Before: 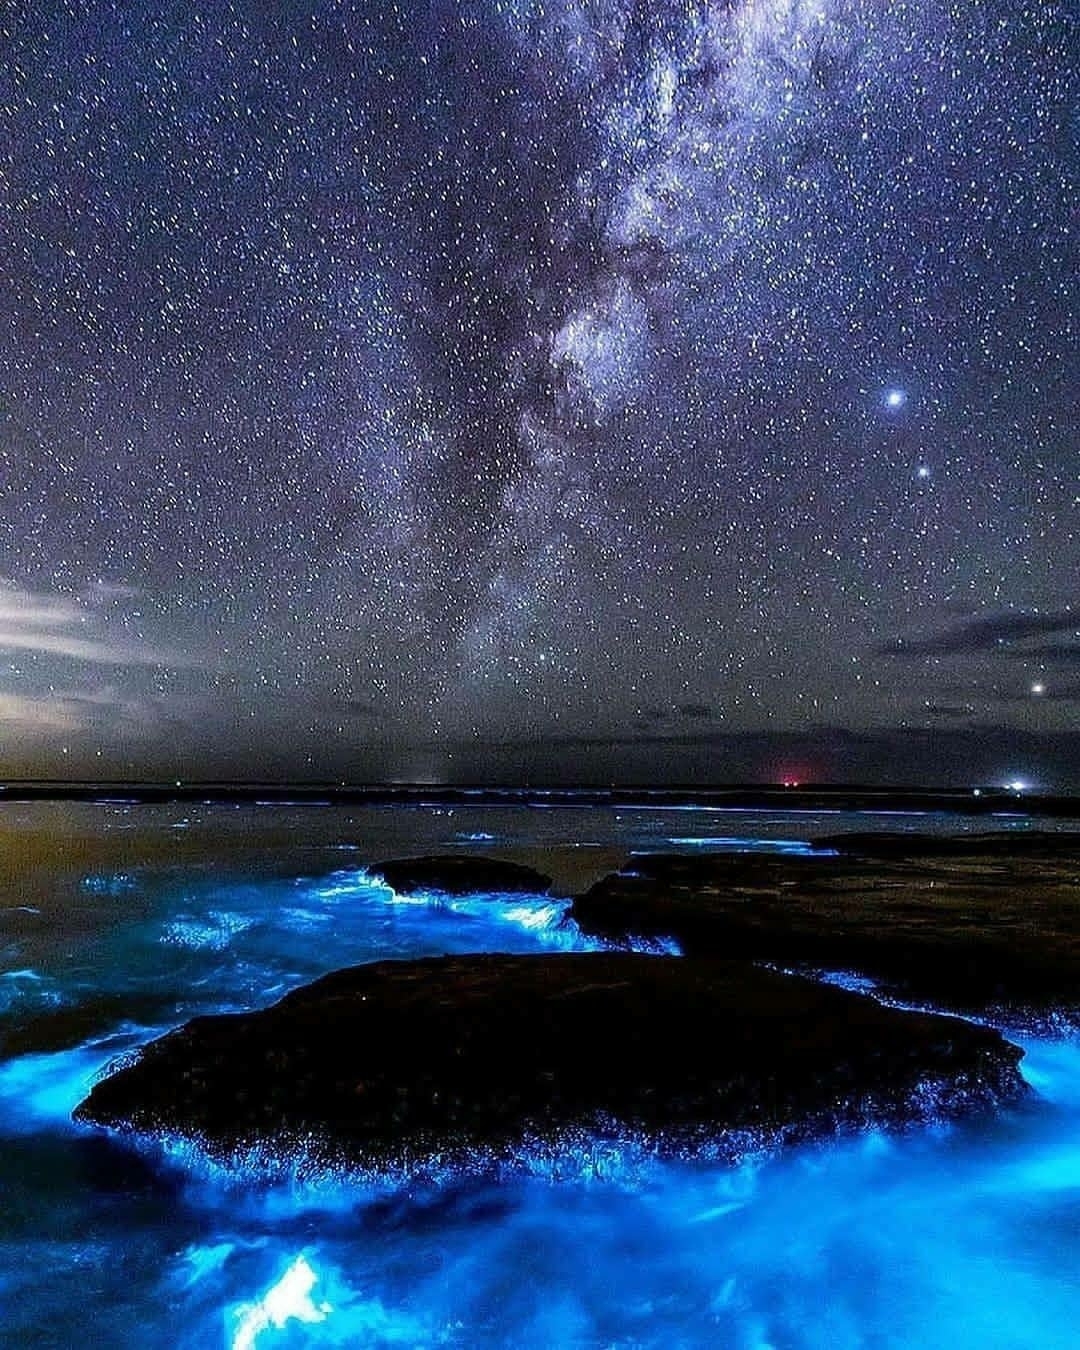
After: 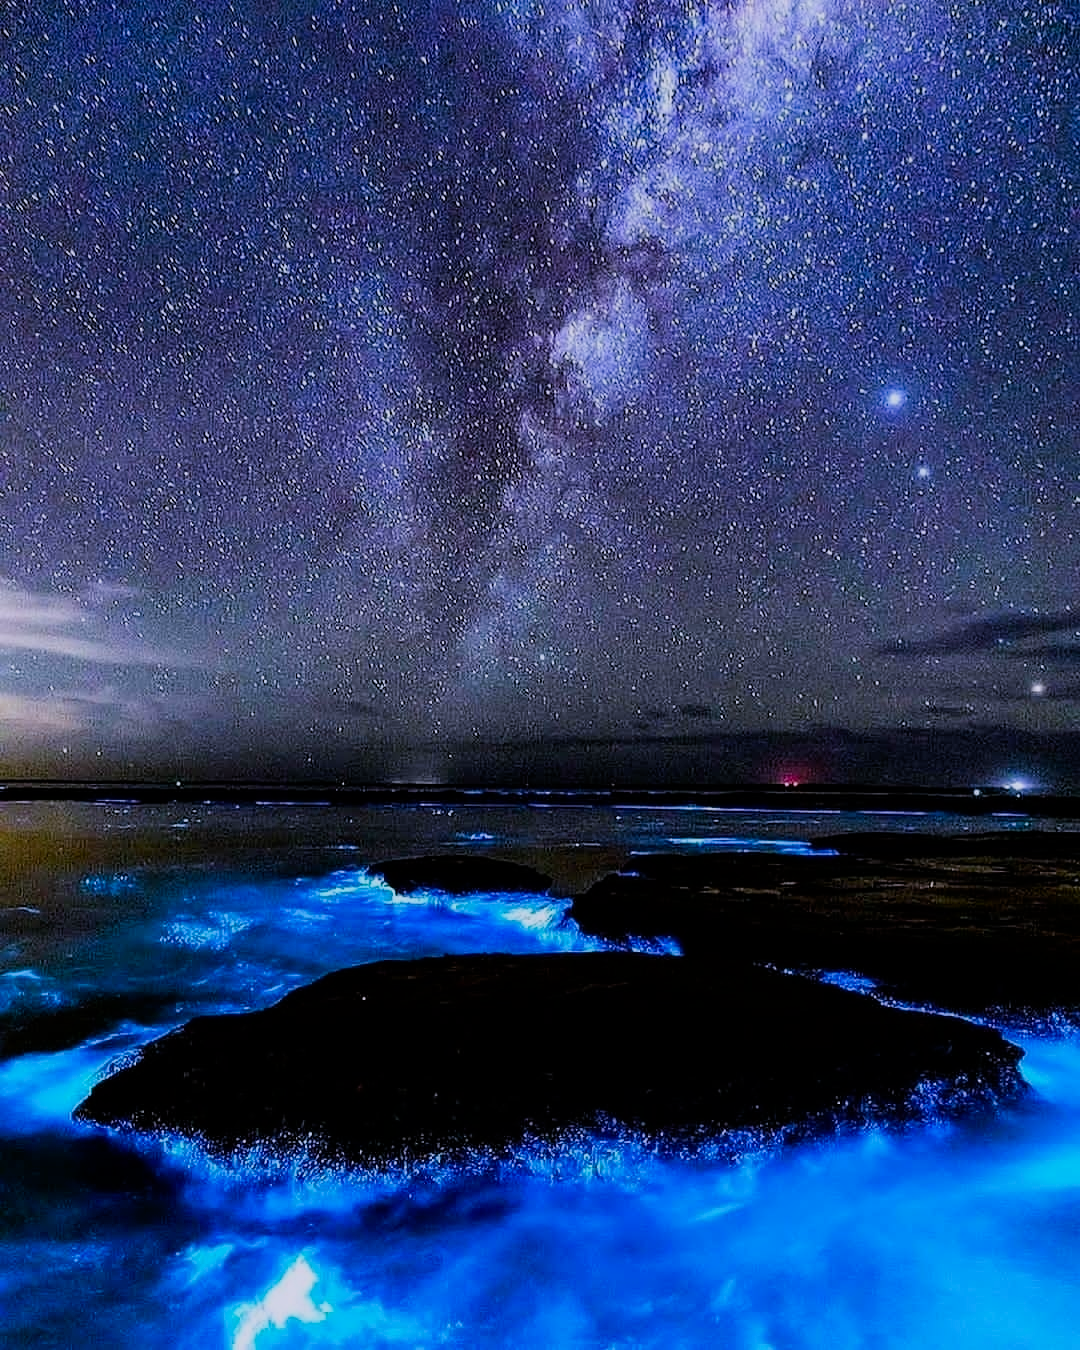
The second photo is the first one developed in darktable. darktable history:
contrast brightness saturation: contrast 0.09, saturation 0.28
white balance: red 1.004, blue 1.096
filmic rgb: black relative exposure -7.65 EV, white relative exposure 4.56 EV, hardness 3.61
